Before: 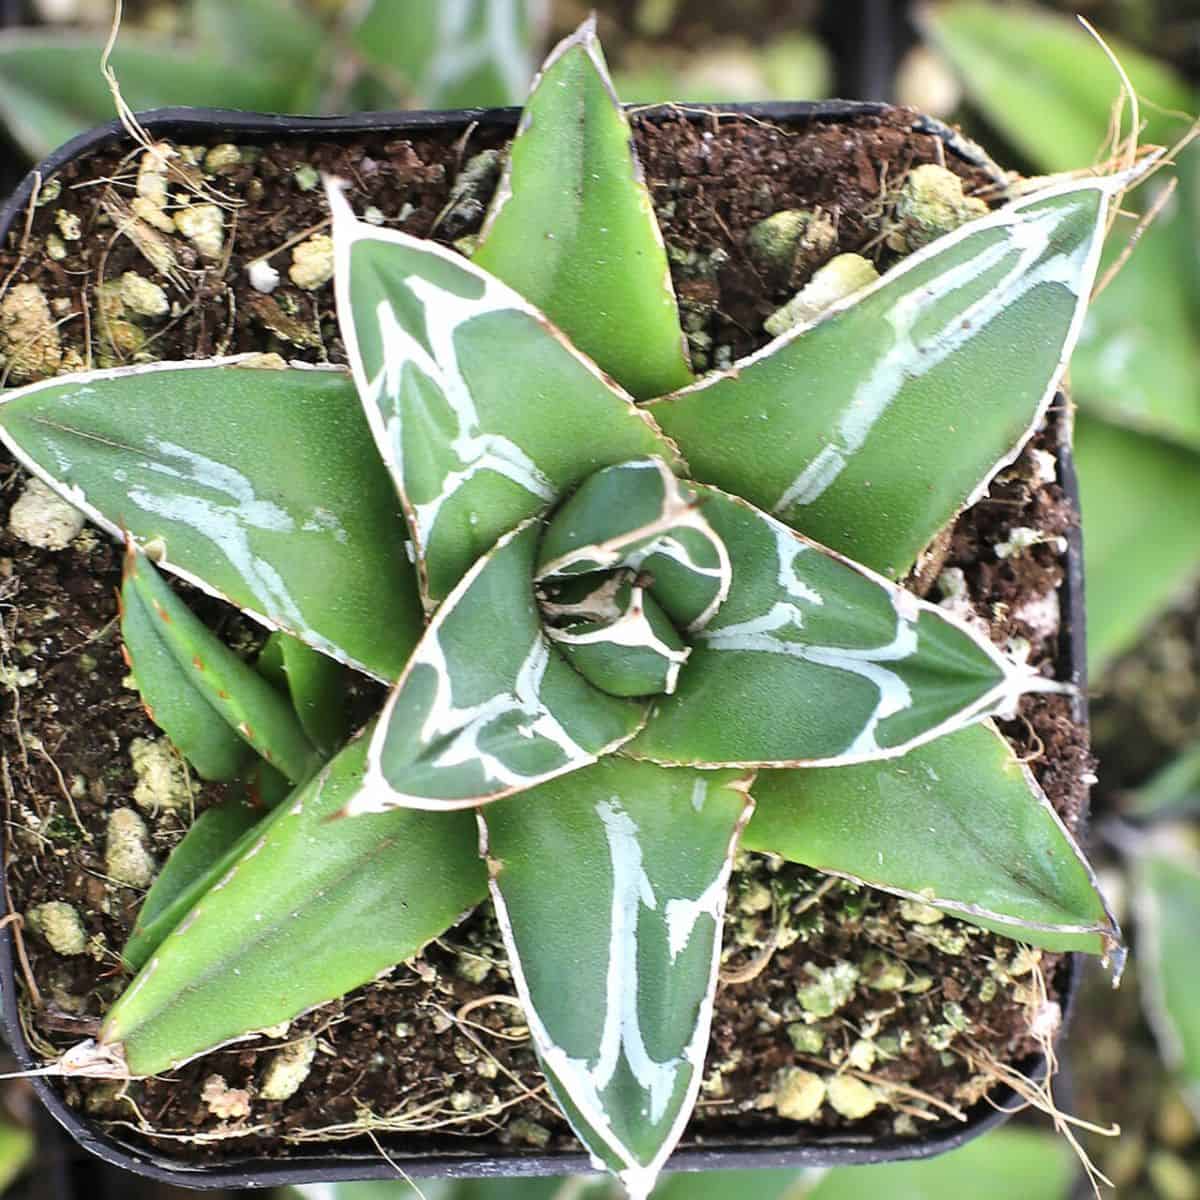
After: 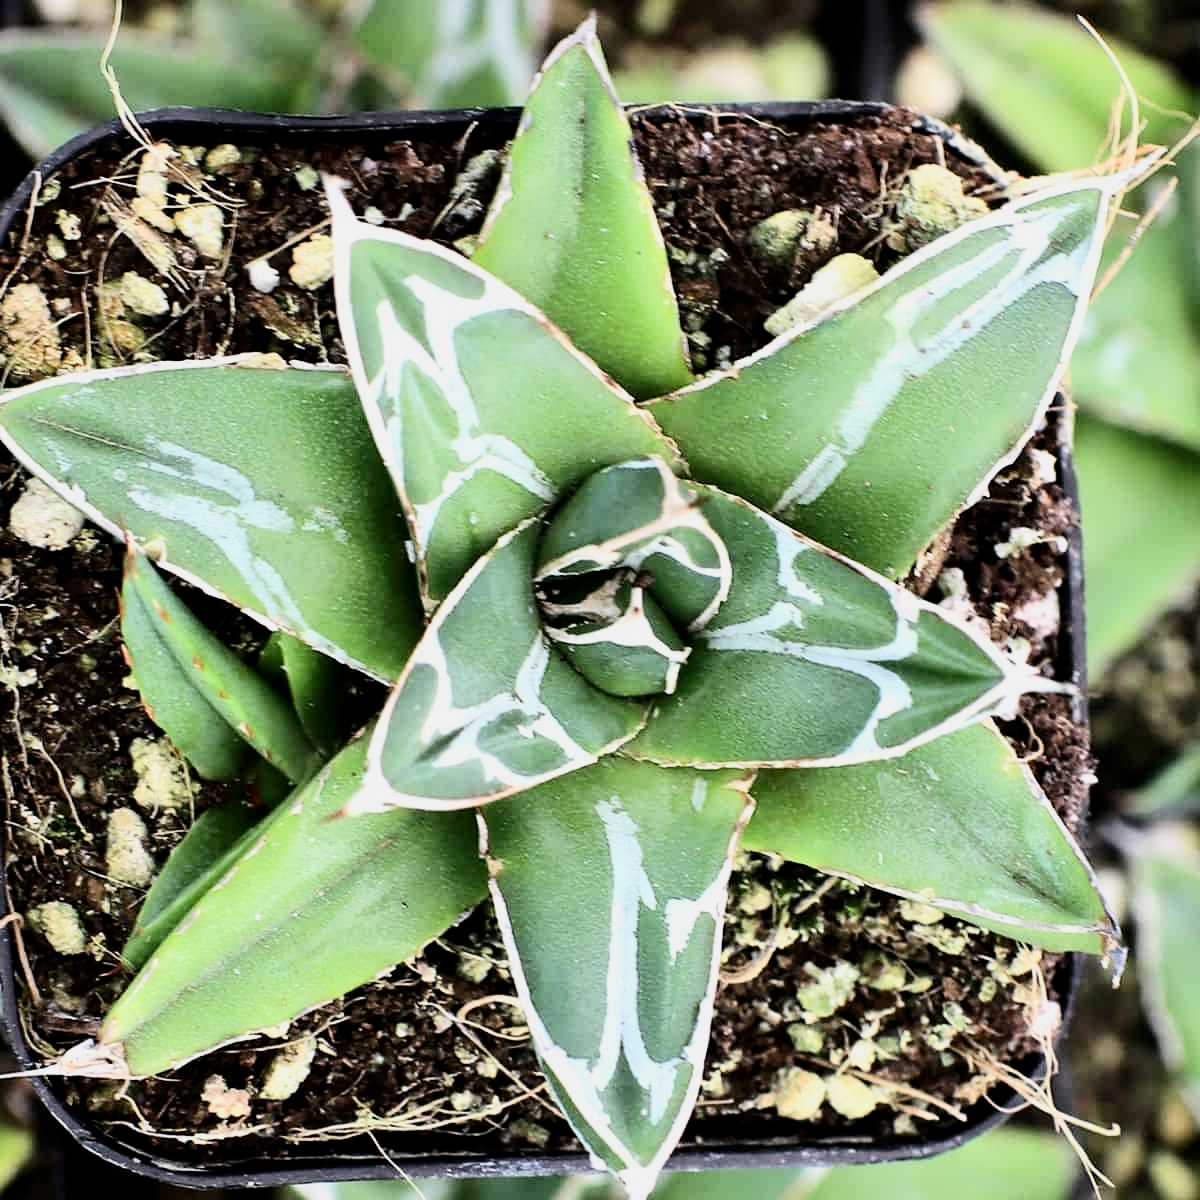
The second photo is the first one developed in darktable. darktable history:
contrast brightness saturation: contrast 0.287
filmic rgb: black relative exposure -7.72 EV, white relative exposure 4.4 EV, target black luminance 0%, hardness 3.76, latitude 50.52%, contrast 1.075, highlights saturation mix 9.74%, shadows ↔ highlights balance -0.241%
